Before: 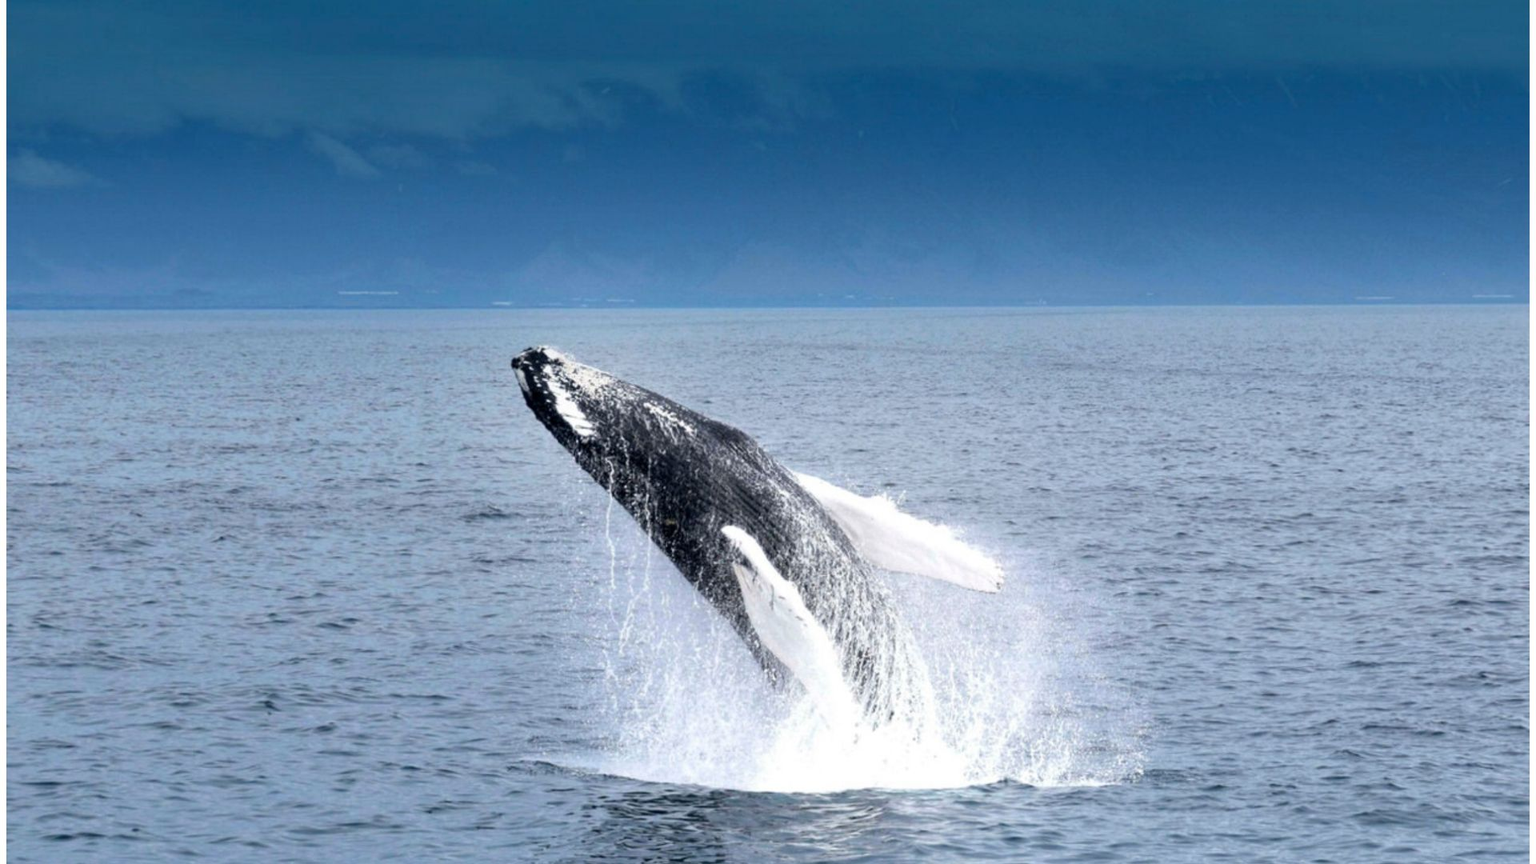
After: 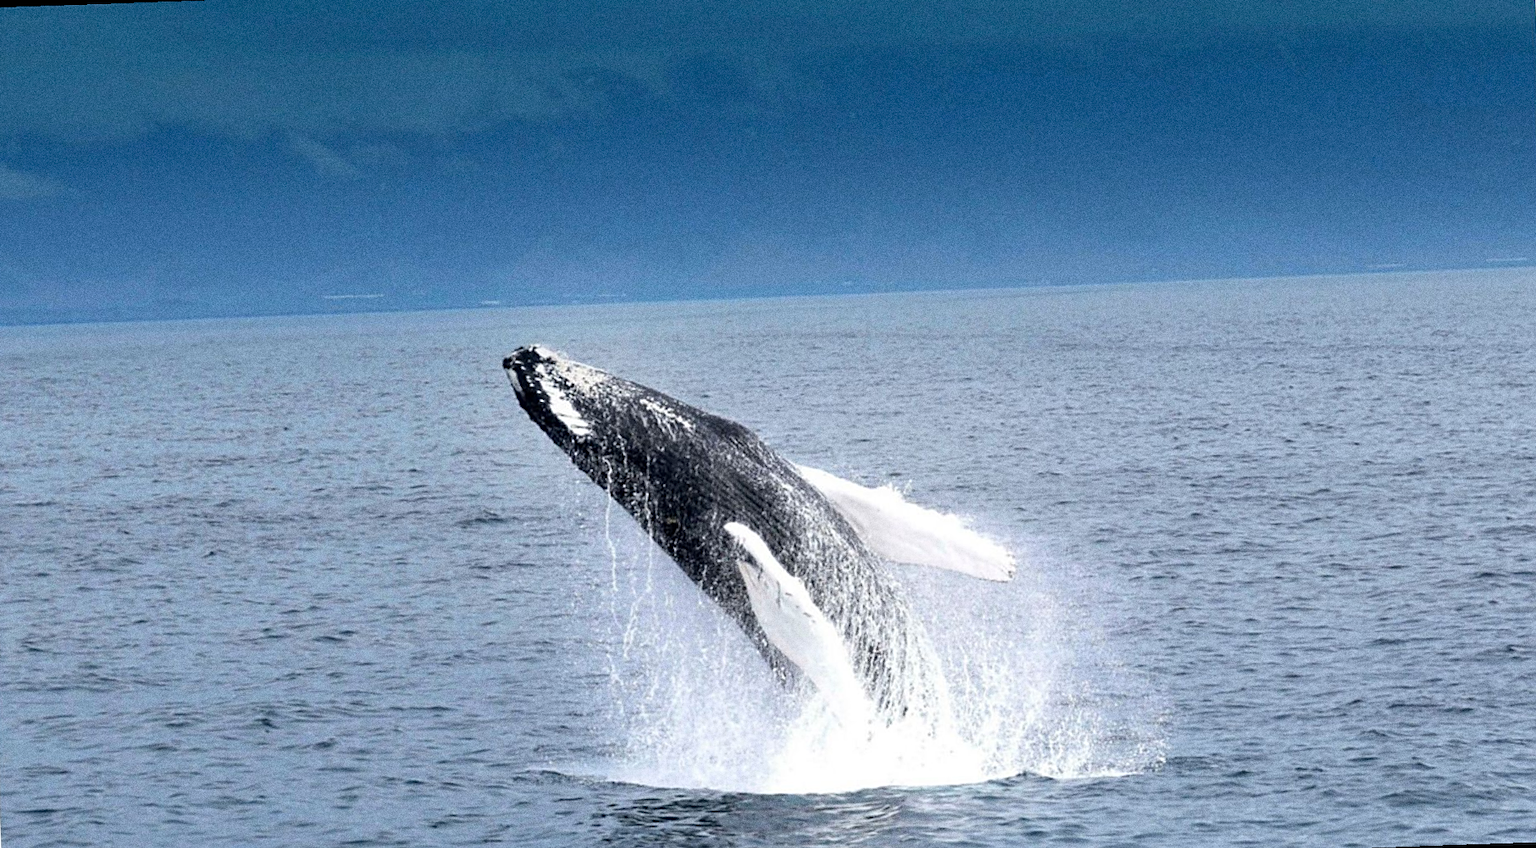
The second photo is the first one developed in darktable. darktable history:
sharpen: on, module defaults
grain: coarseness 0.09 ISO, strength 40%
rotate and perspective: rotation -2°, crop left 0.022, crop right 0.978, crop top 0.049, crop bottom 0.951
